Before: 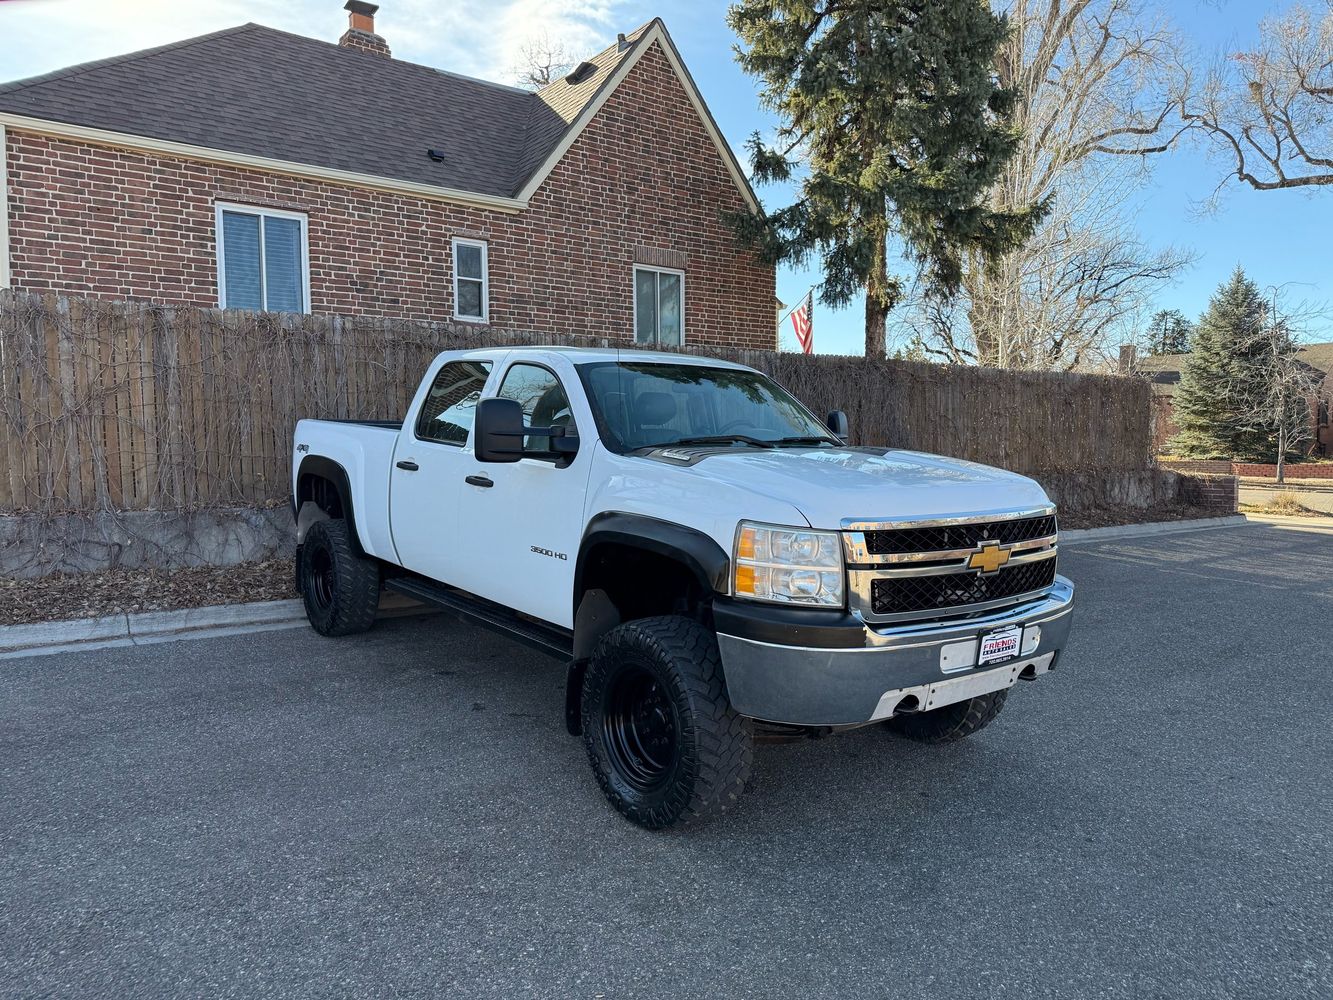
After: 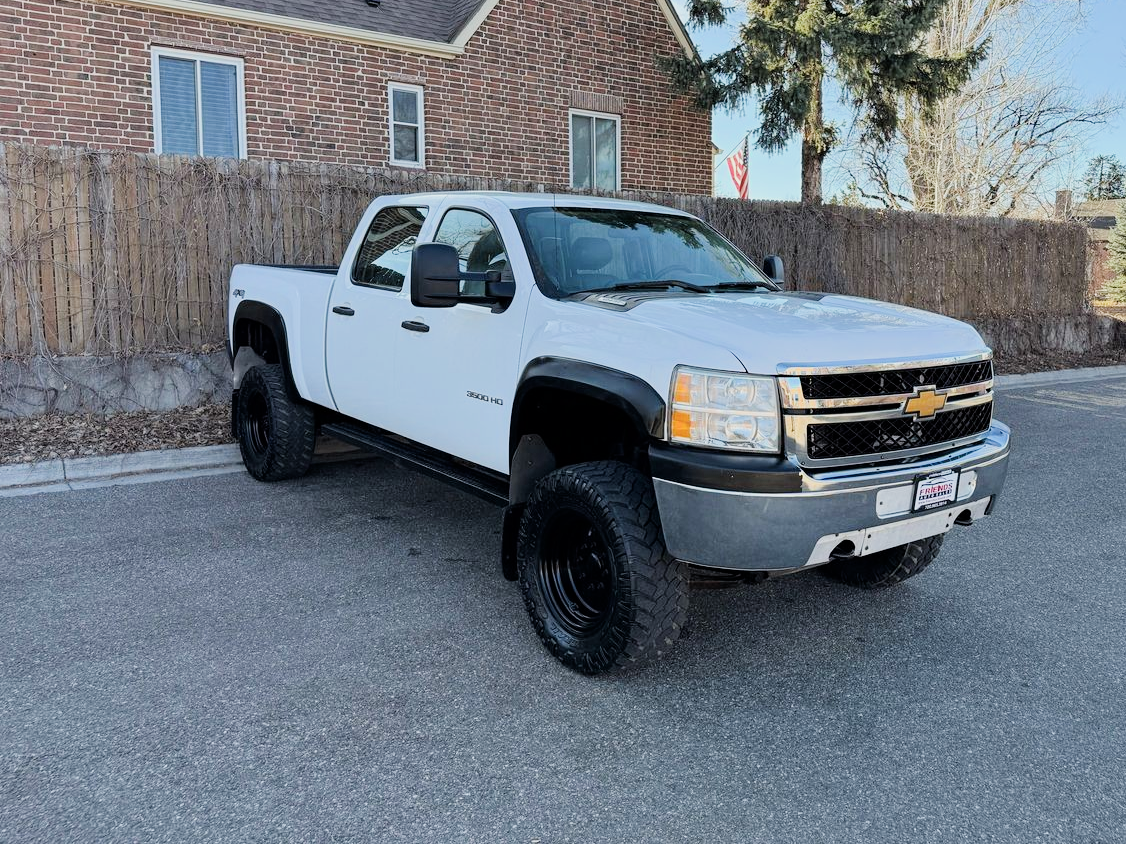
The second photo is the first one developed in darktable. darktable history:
exposure: black level correction 0, exposure 0.7 EV, compensate exposure bias true, compensate highlight preservation false
filmic rgb: black relative exposure -7.65 EV, white relative exposure 4.56 EV, hardness 3.61, contrast 1.05
crop and rotate: left 4.842%, top 15.51%, right 10.668%
